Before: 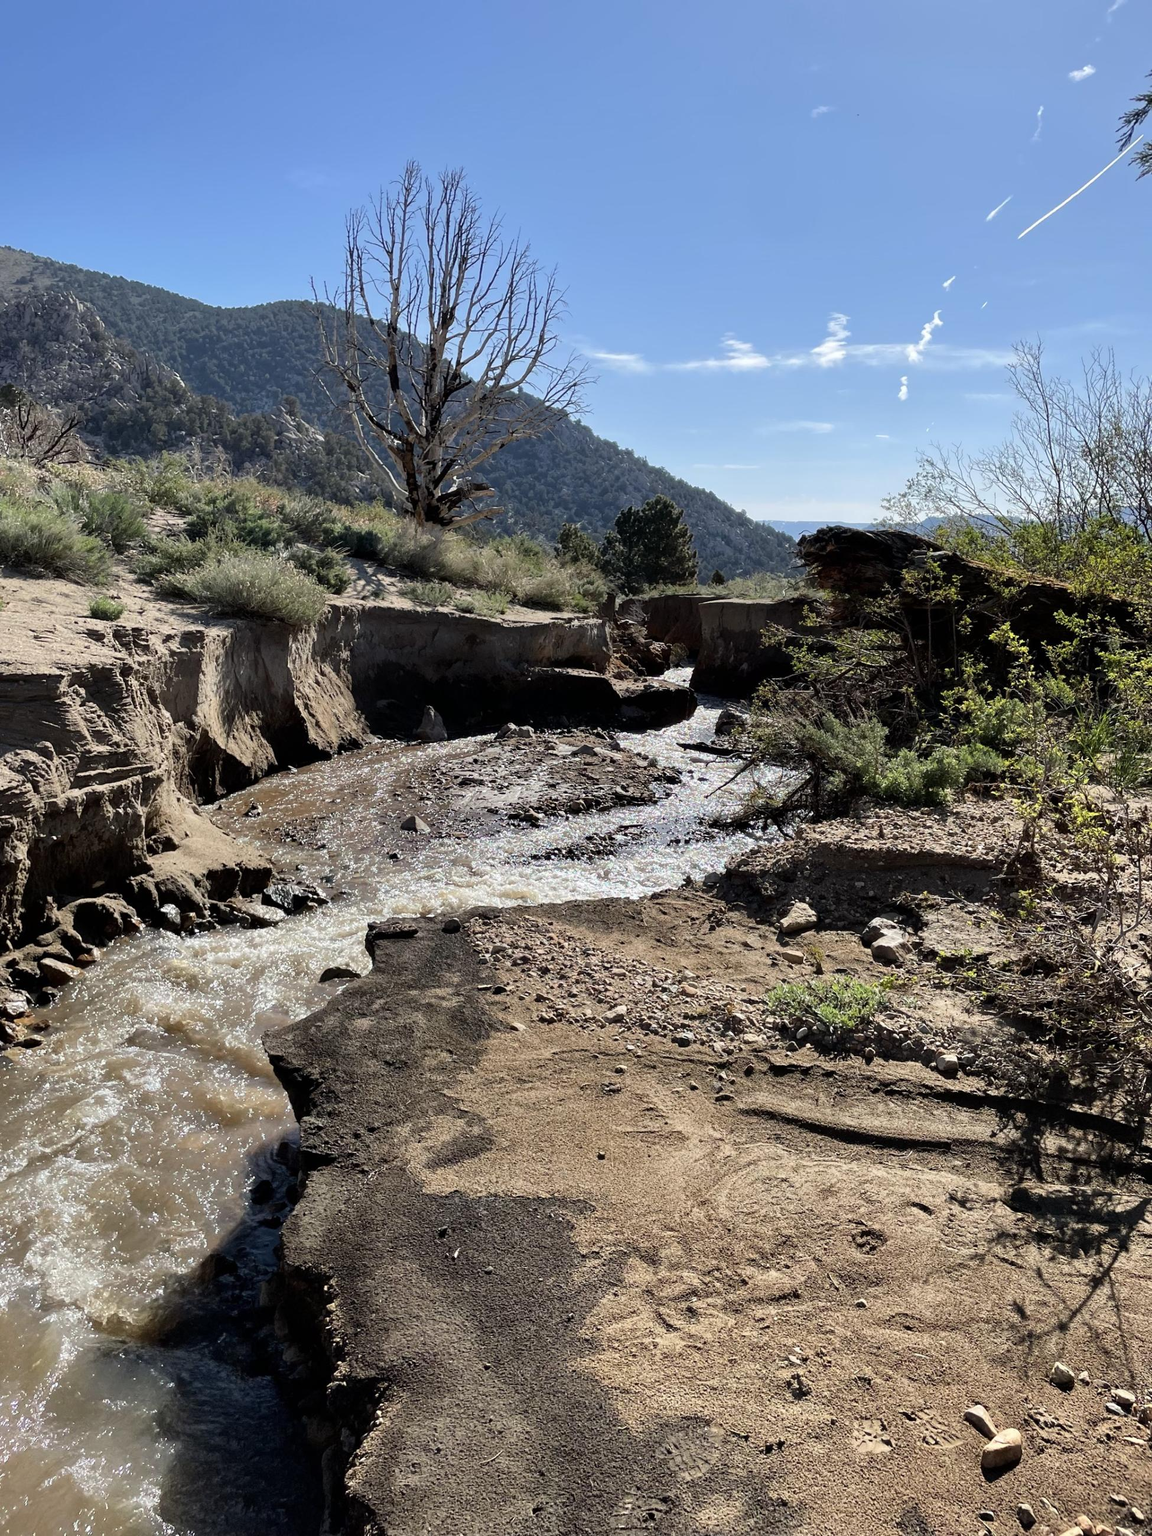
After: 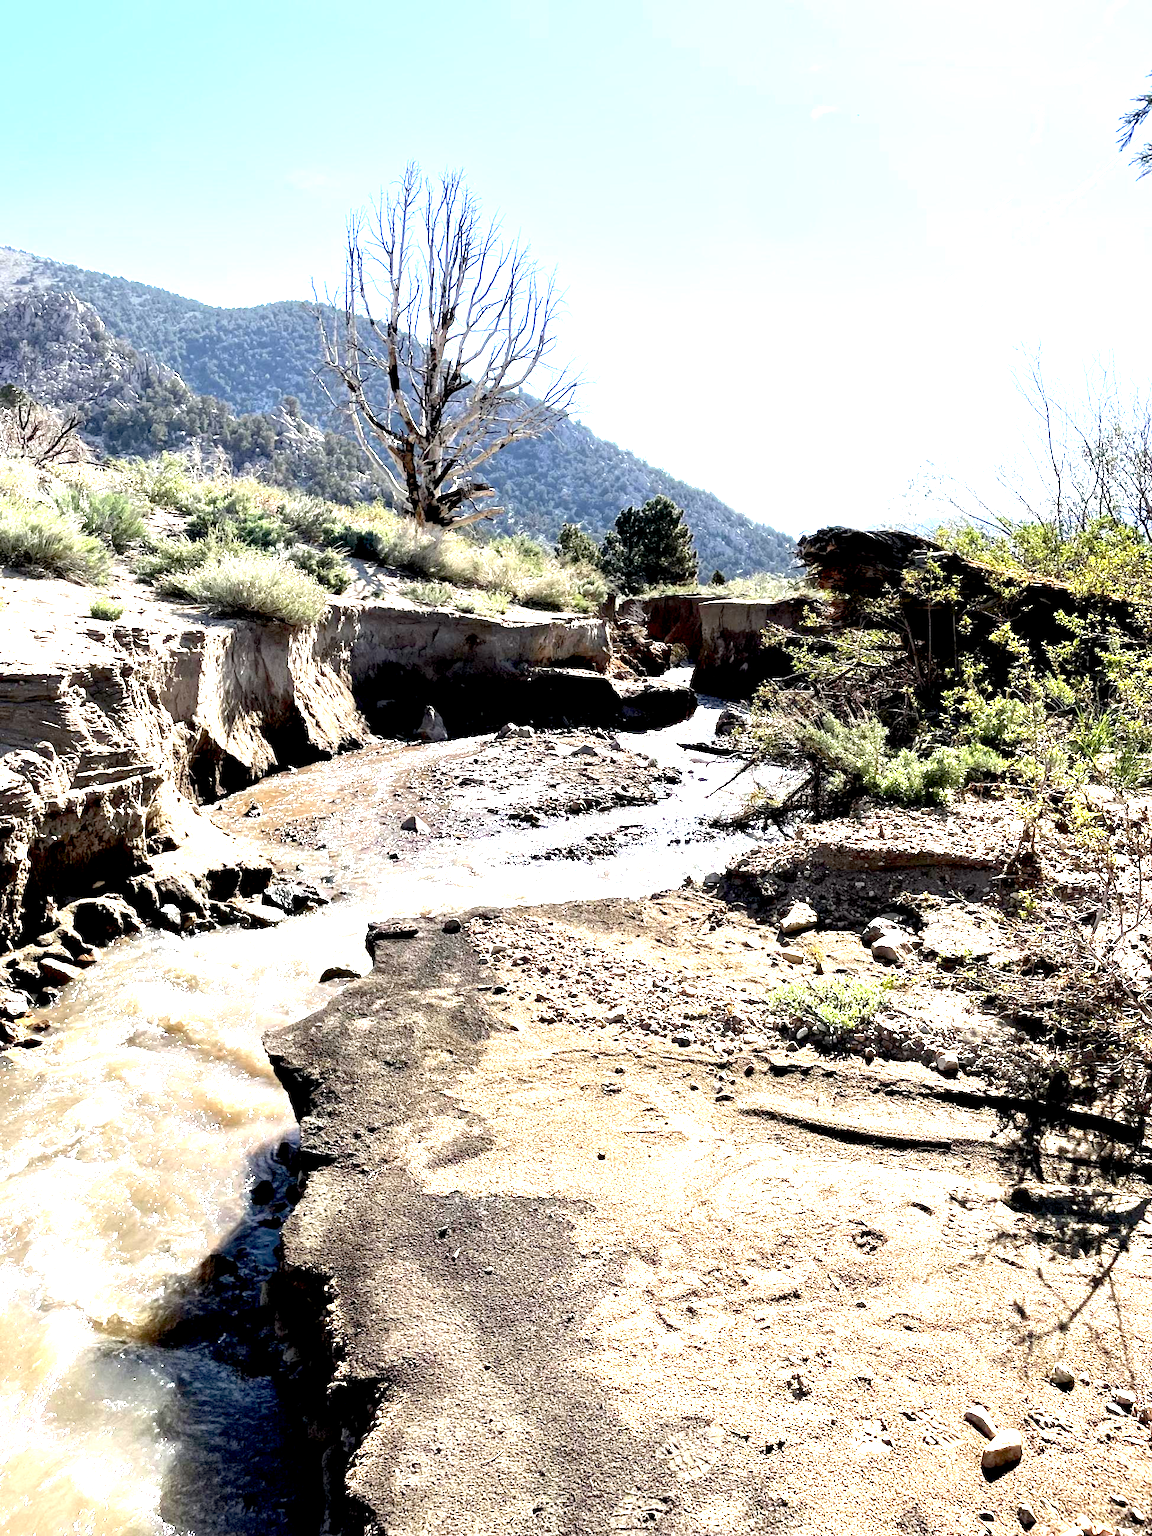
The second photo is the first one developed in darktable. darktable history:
color balance: mode lift, gamma, gain (sRGB)
exposure: black level correction 0.005, exposure 2.084 EV, compensate highlight preservation false
